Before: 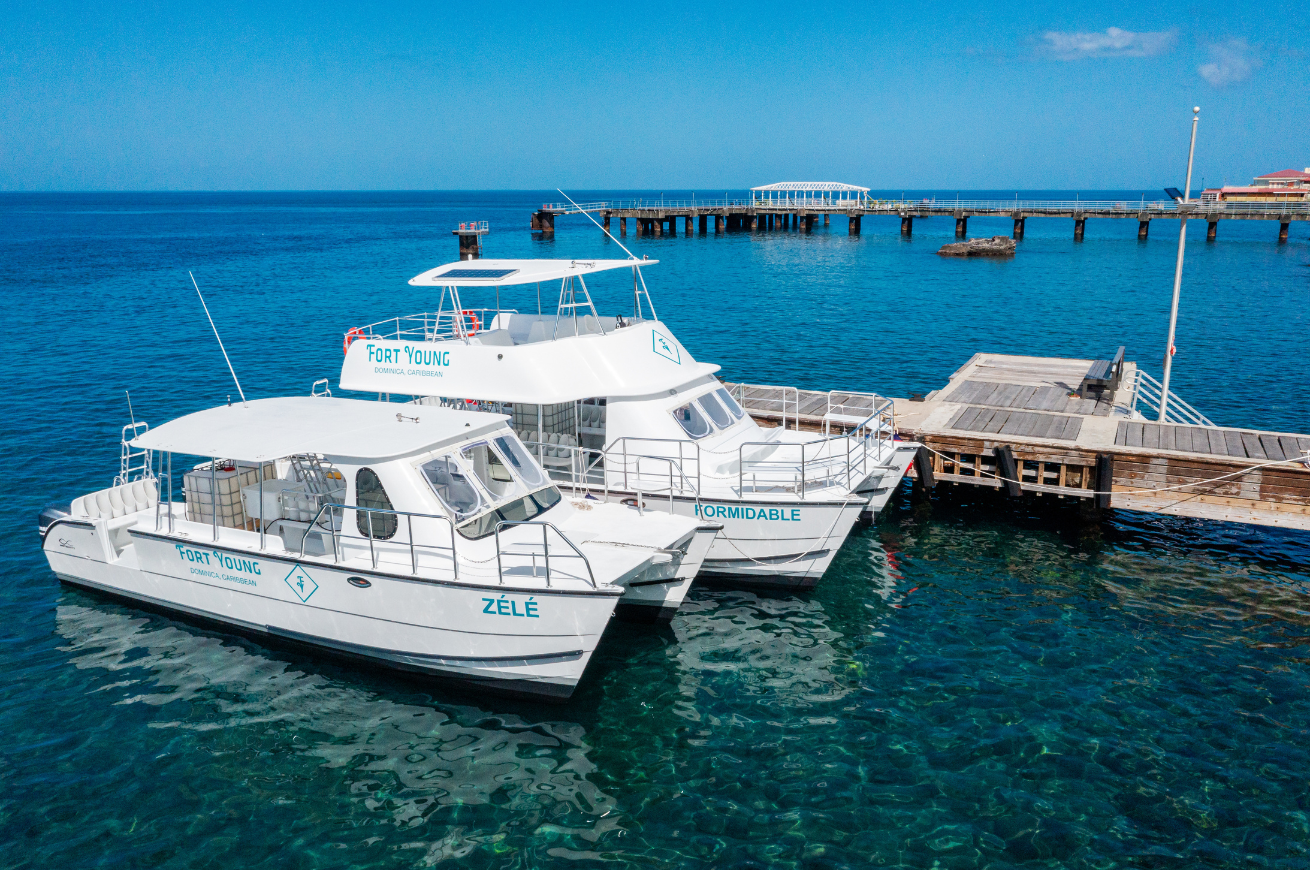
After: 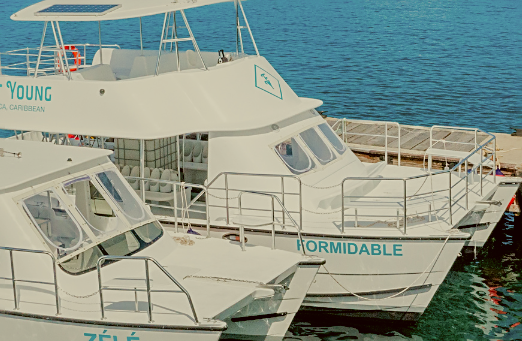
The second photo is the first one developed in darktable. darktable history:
shadows and highlights: shadows 58.95, highlights -59.78
sharpen: on, module defaults
crop: left 30.453%, top 30.482%, right 29.674%, bottom 30.221%
color correction: highlights a* -1.36, highlights b* 10.56, shadows a* 0.226, shadows b* 19.88
filmic rgb: black relative exposure -7.65 EV, white relative exposure 4.56 EV, hardness 3.61
color balance rgb: perceptual saturation grading › global saturation 0.258%
tone equalizer: -8 EV -0.421 EV, -7 EV -0.414 EV, -6 EV -0.357 EV, -5 EV -0.217 EV, -3 EV 0.195 EV, -2 EV 0.31 EV, -1 EV 0.375 EV, +0 EV 0.422 EV
